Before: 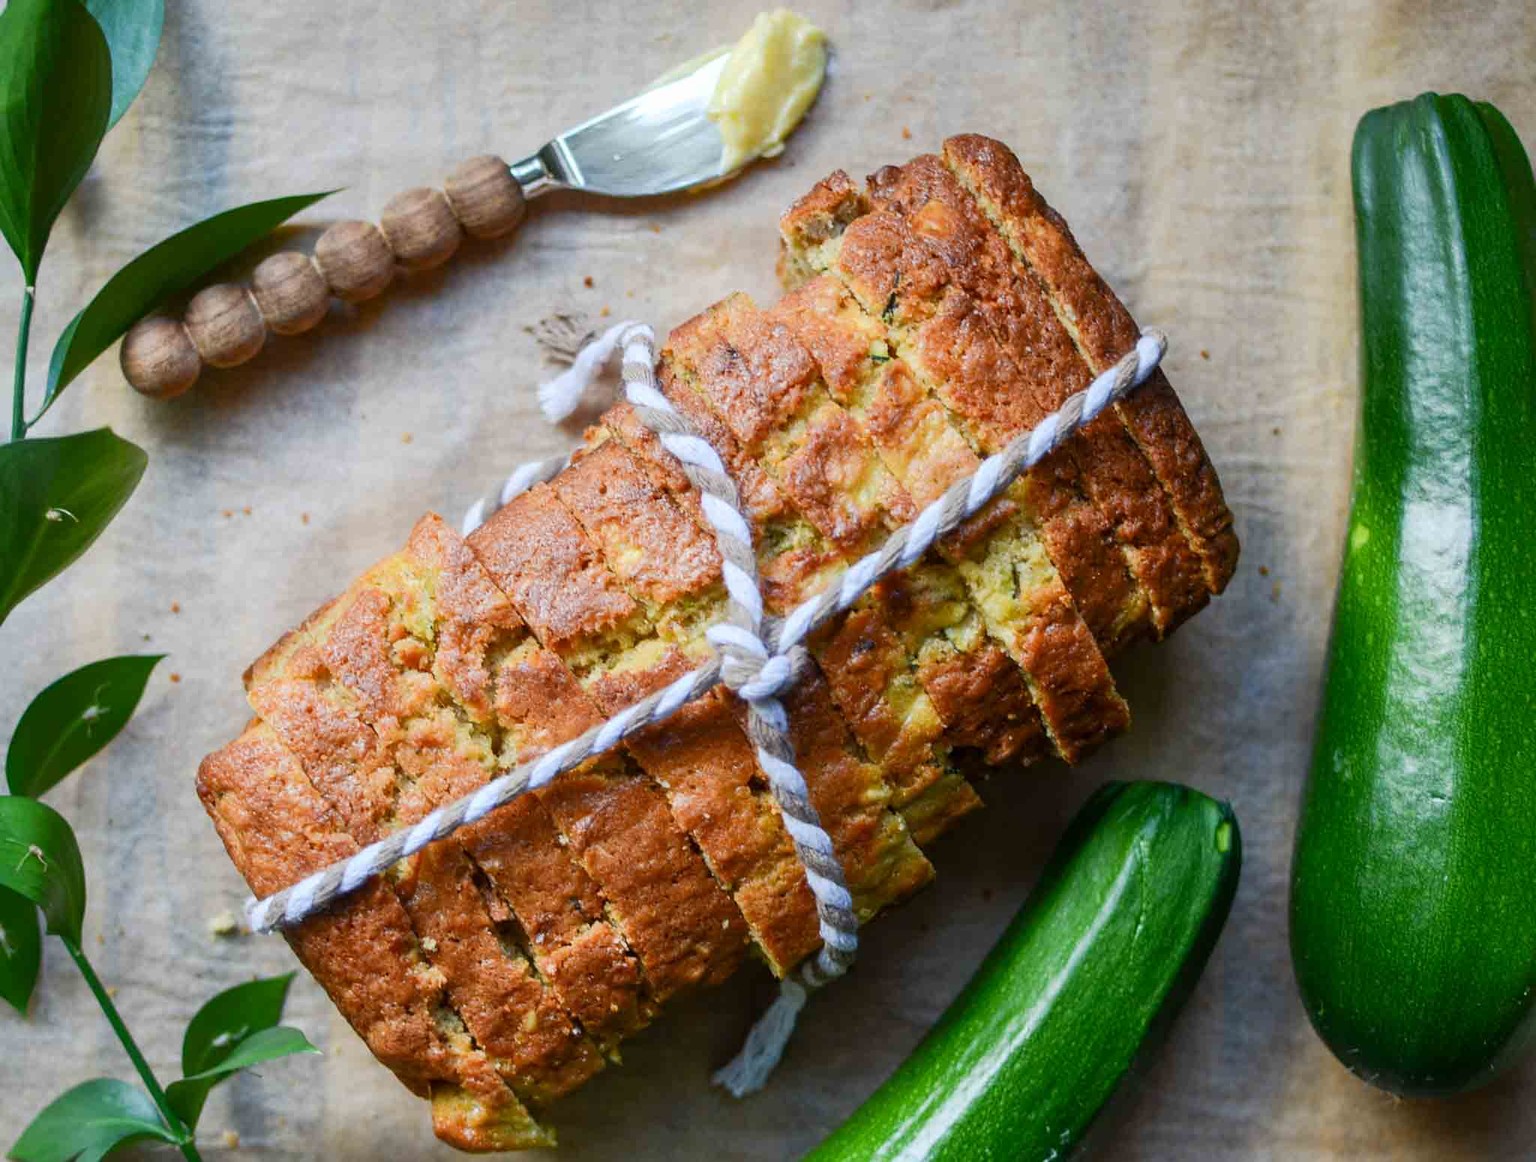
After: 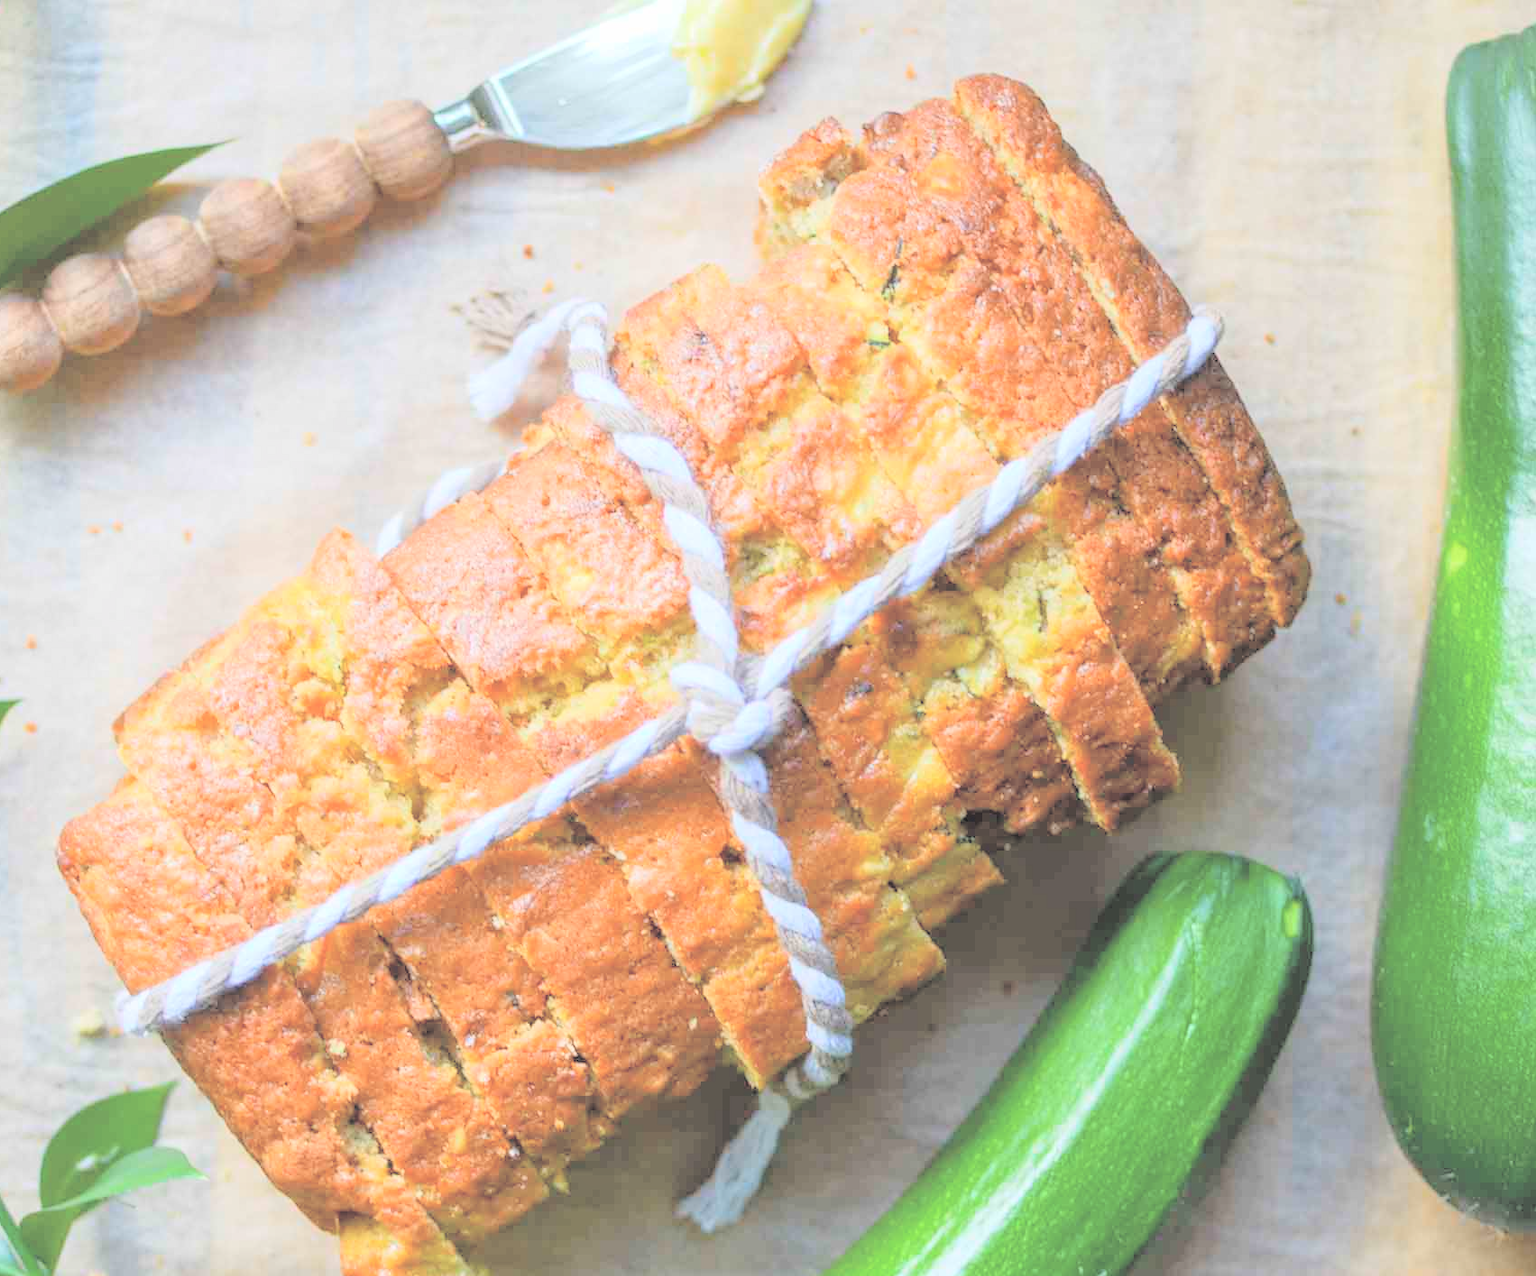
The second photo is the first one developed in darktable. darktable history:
tone equalizer: smoothing diameter 2.15%, edges refinement/feathering 16.38, mask exposure compensation -1.57 EV, filter diffusion 5
crop: left 9.764%, top 6.294%, right 7.069%, bottom 2.336%
contrast brightness saturation: brightness 0.999
